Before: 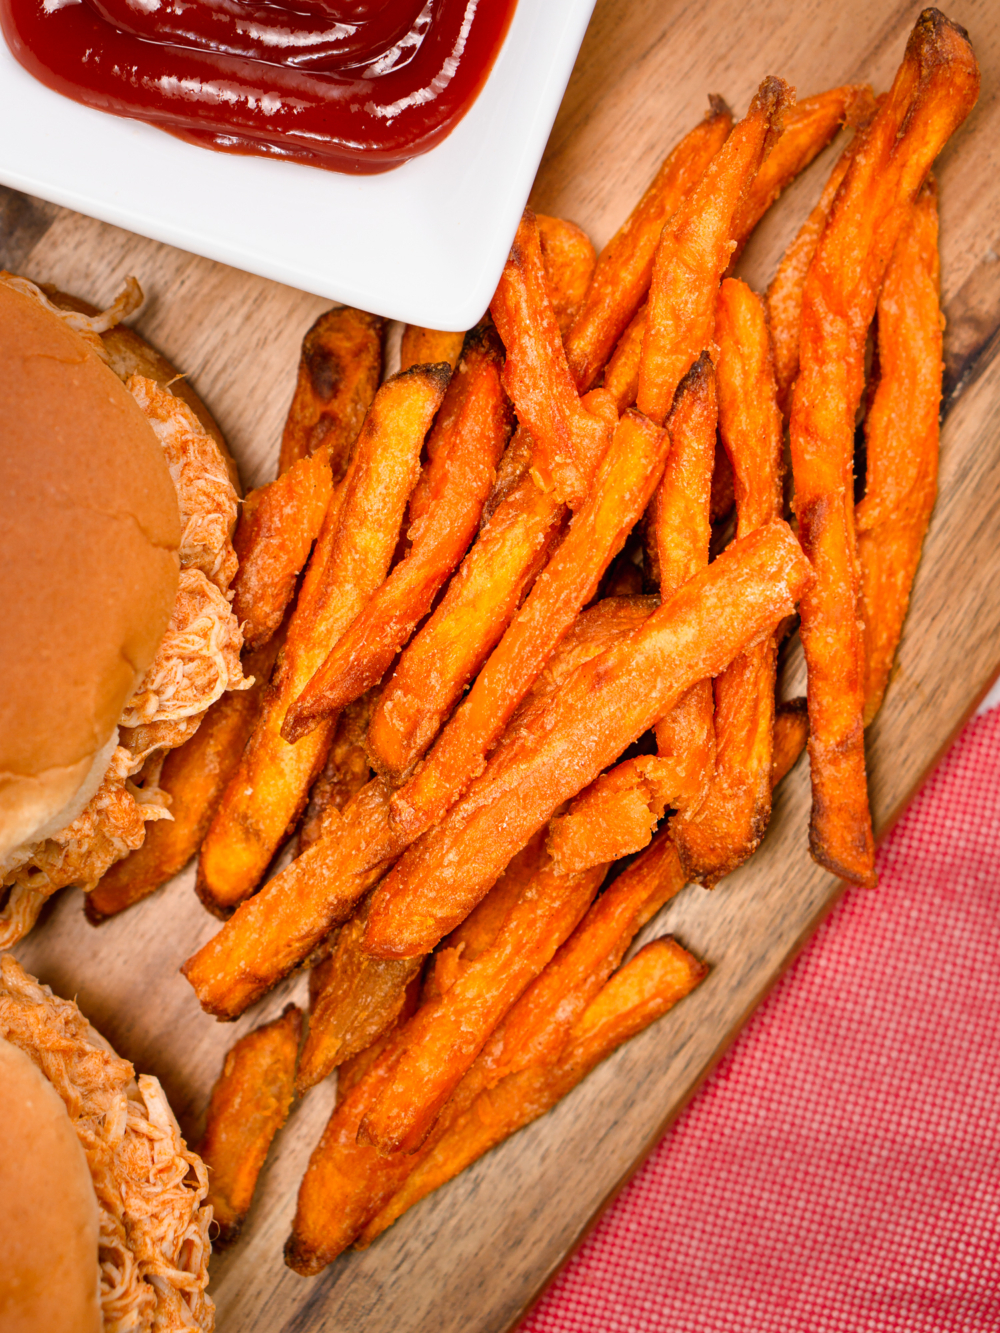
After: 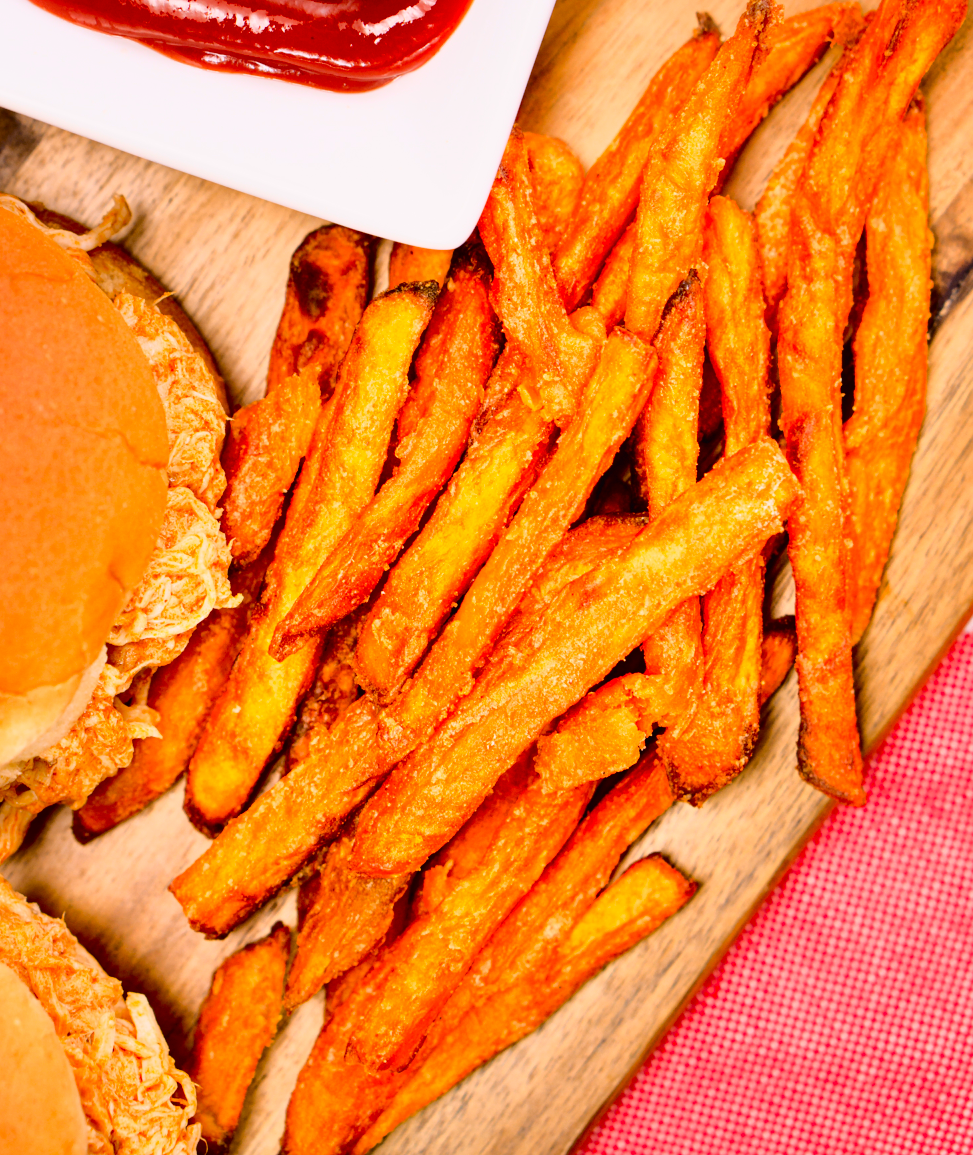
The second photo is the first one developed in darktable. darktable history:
tone curve: curves: ch0 [(0.003, 0.015) (0.104, 0.07) (0.236, 0.218) (0.401, 0.443) (0.495, 0.55) (0.65, 0.68) (0.832, 0.858) (1, 0.977)]; ch1 [(0, 0) (0.161, 0.092) (0.35, 0.33) (0.379, 0.401) (0.45, 0.466) (0.489, 0.499) (0.55, 0.56) (0.621, 0.615) (0.718, 0.734) (1, 1)]; ch2 [(0, 0) (0.369, 0.427) (0.44, 0.434) (0.502, 0.501) (0.557, 0.55) (0.586, 0.59) (1, 1)], color space Lab, independent channels, preserve colors none
exposure: black level correction 0.011, compensate highlight preservation false
crop: left 1.29%, top 6.203%, right 1.358%, bottom 7.118%
contrast brightness saturation: contrast 0.202, brightness 0.164, saturation 0.226
